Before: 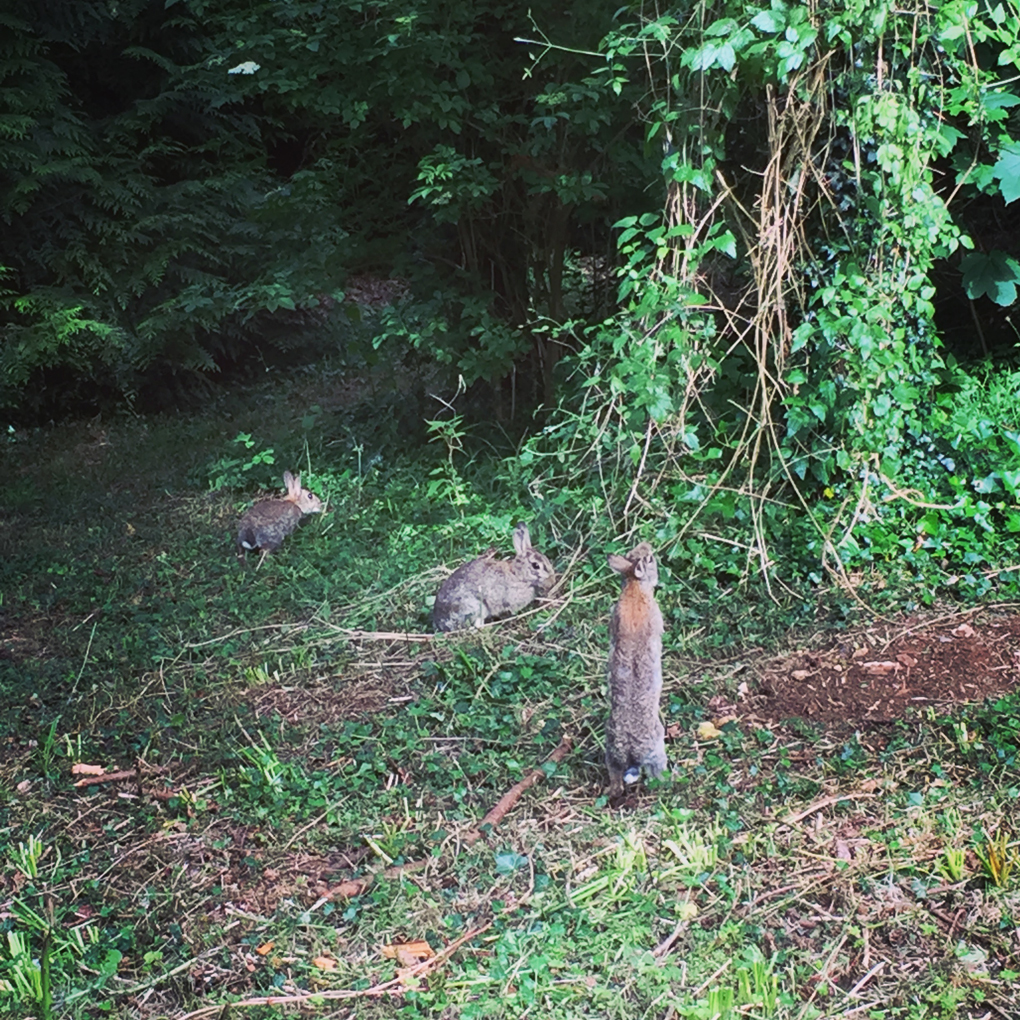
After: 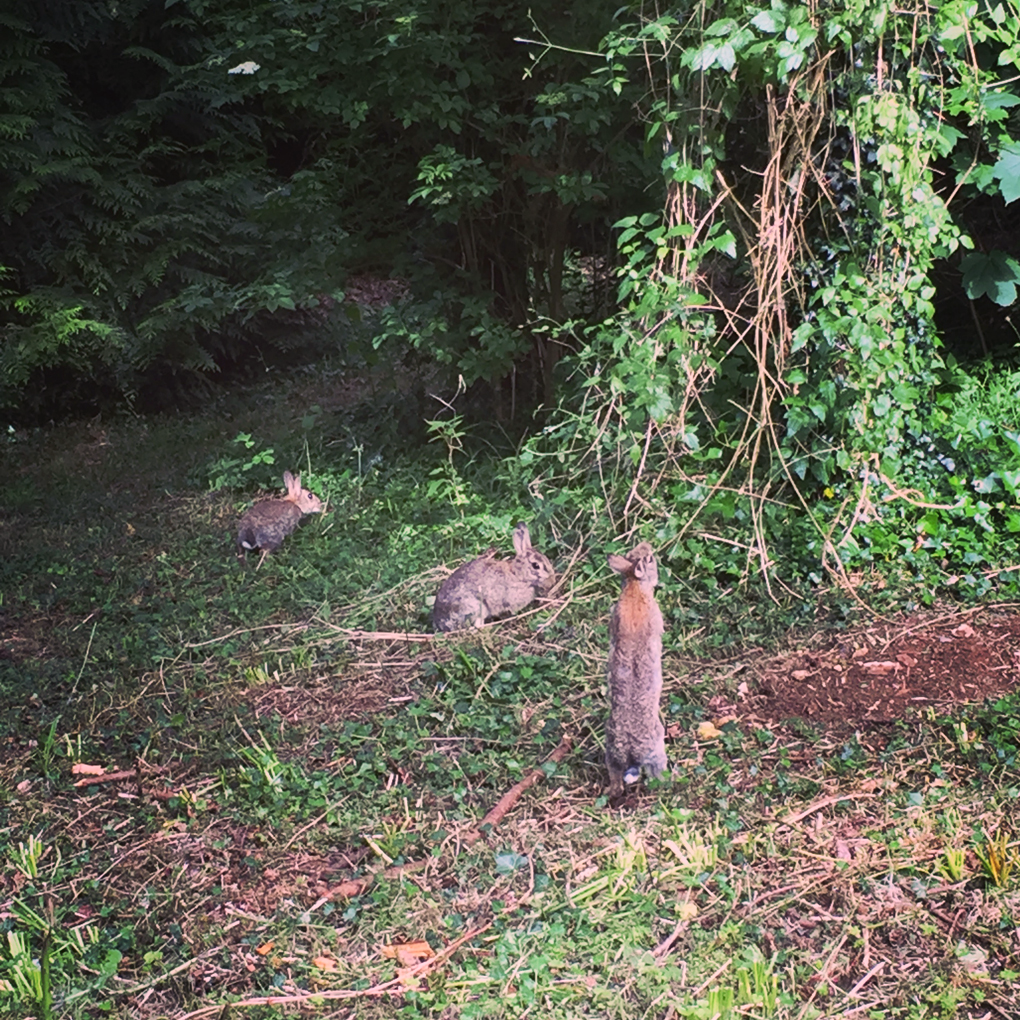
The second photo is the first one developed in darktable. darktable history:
color correction: highlights a* 14.74, highlights b* 4.7
